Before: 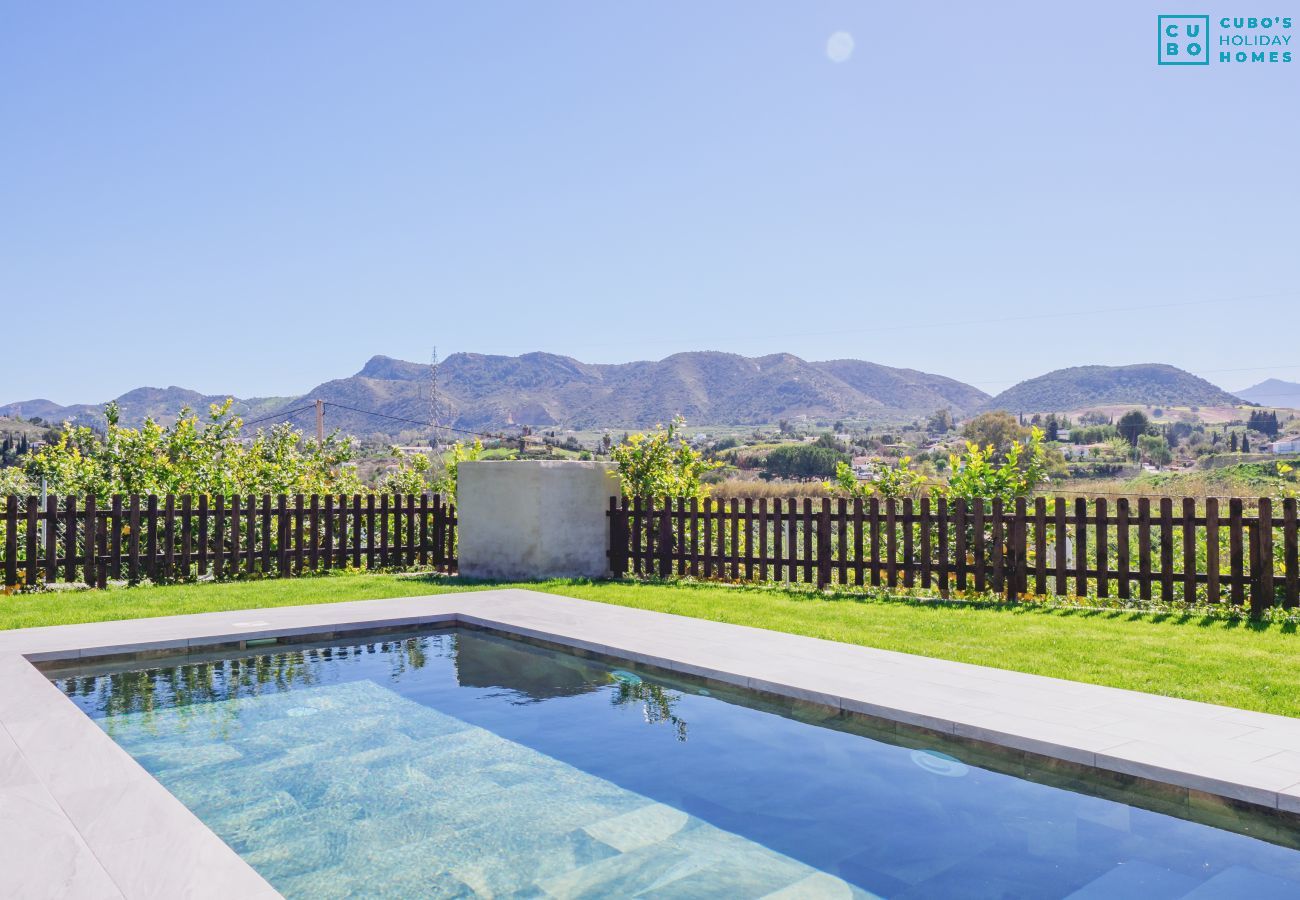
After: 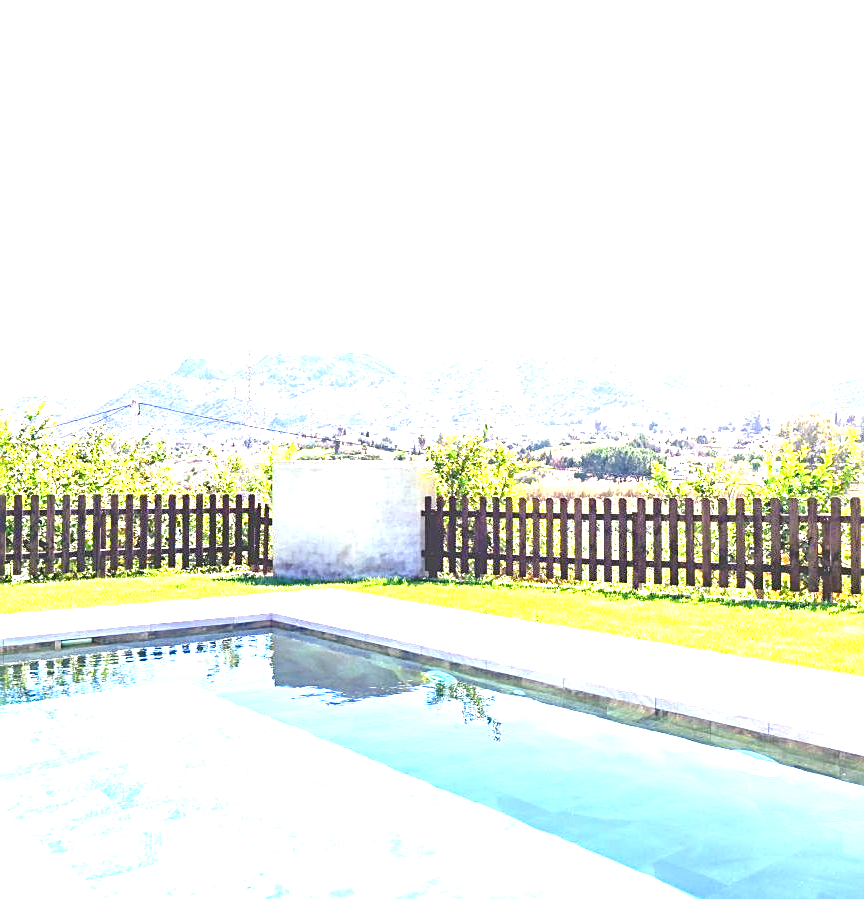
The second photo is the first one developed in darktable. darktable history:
sharpen: on, module defaults
crop and rotate: left 14.296%, right 19.234%
exposure: black level correction 0, exposure 2.163 EV, compensate exposure bias true, compensate highlight preservation false
